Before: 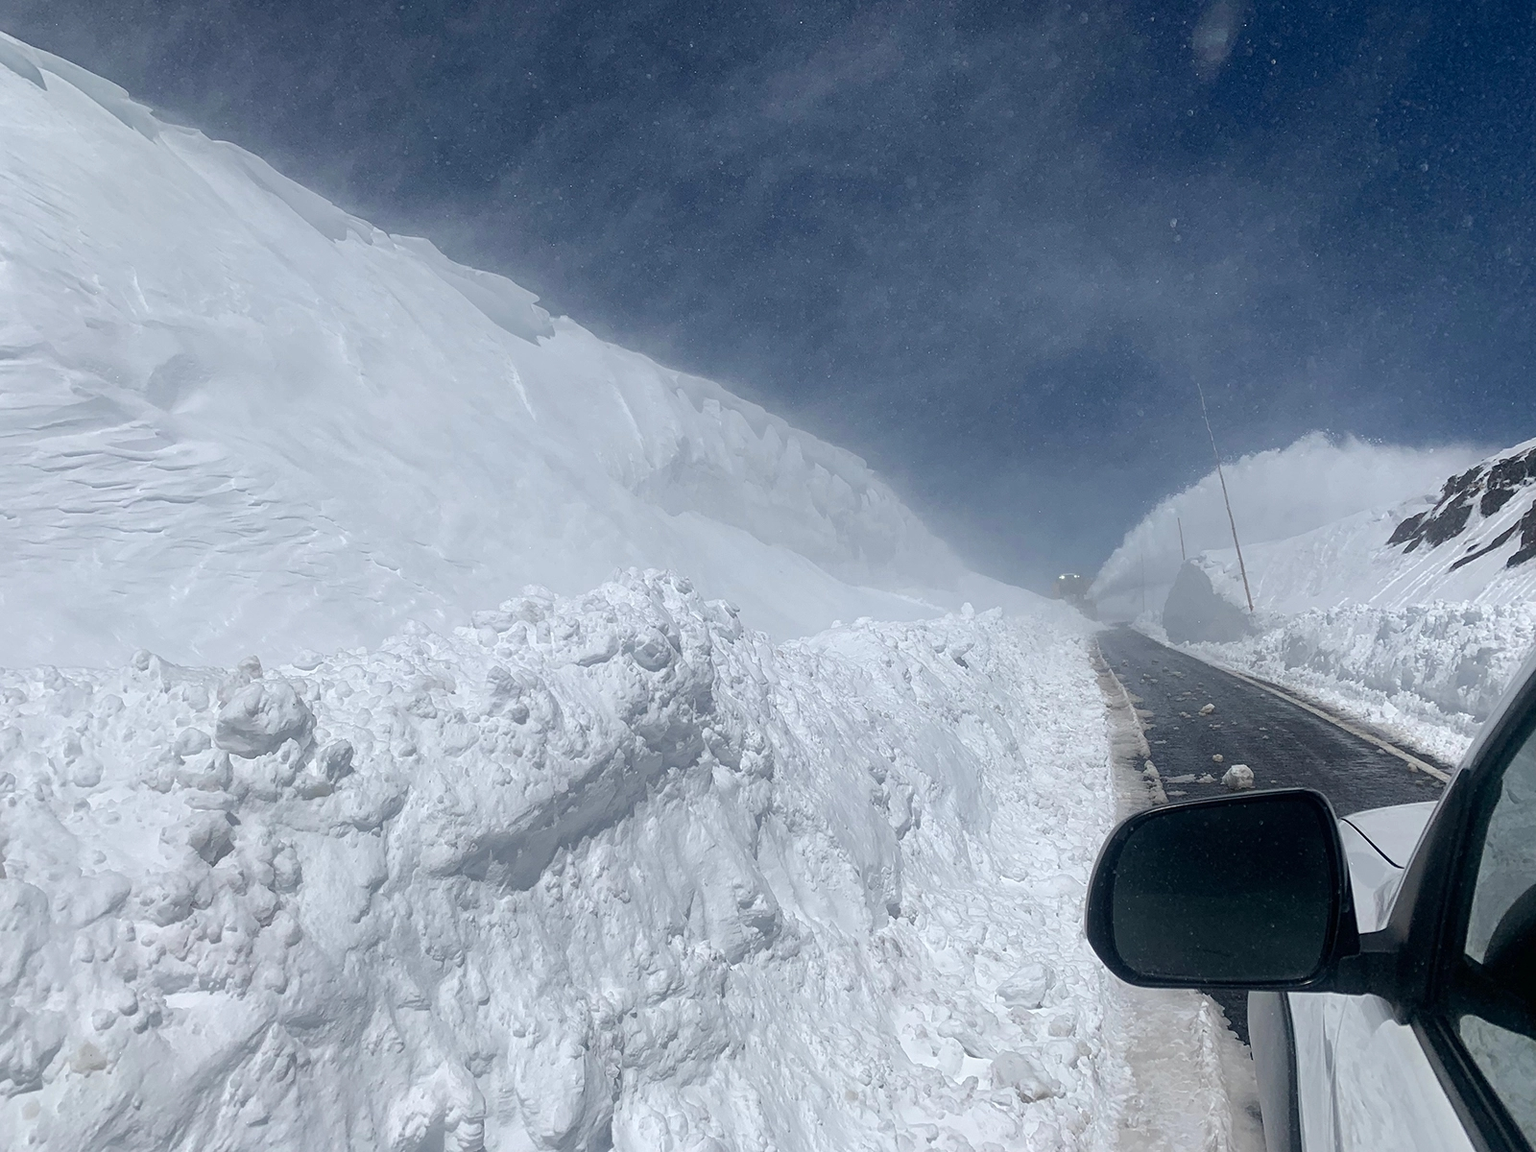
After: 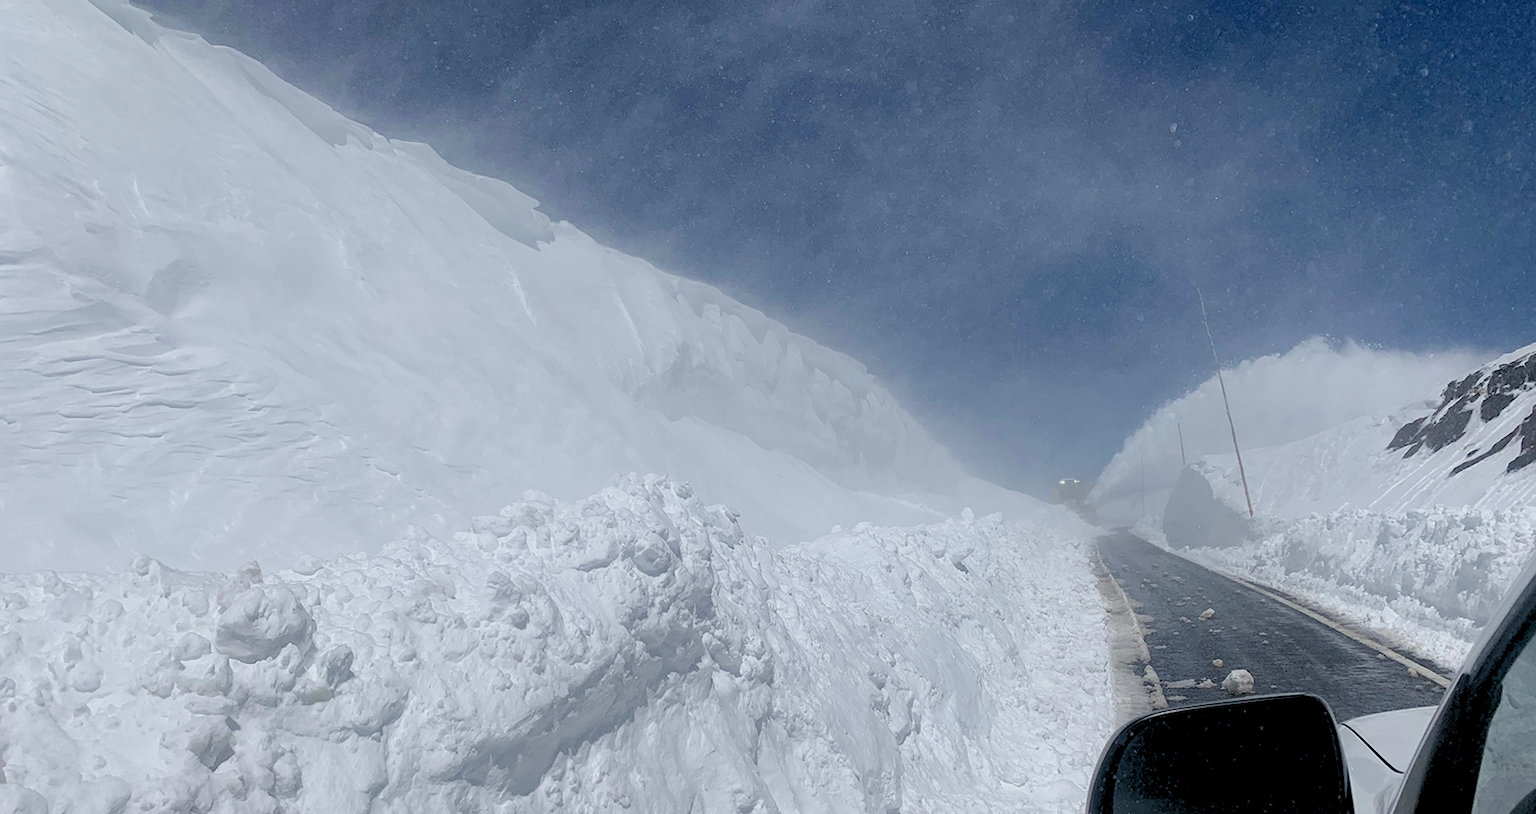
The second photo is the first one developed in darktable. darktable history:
rgb levels: preserve colors sum RGB, levels [[0.038, 0.433, 0.934], [0, 0.5, 1], [0, 0.5, 1]]
crop and rotate: top 8.293%, bottom 20.996%
